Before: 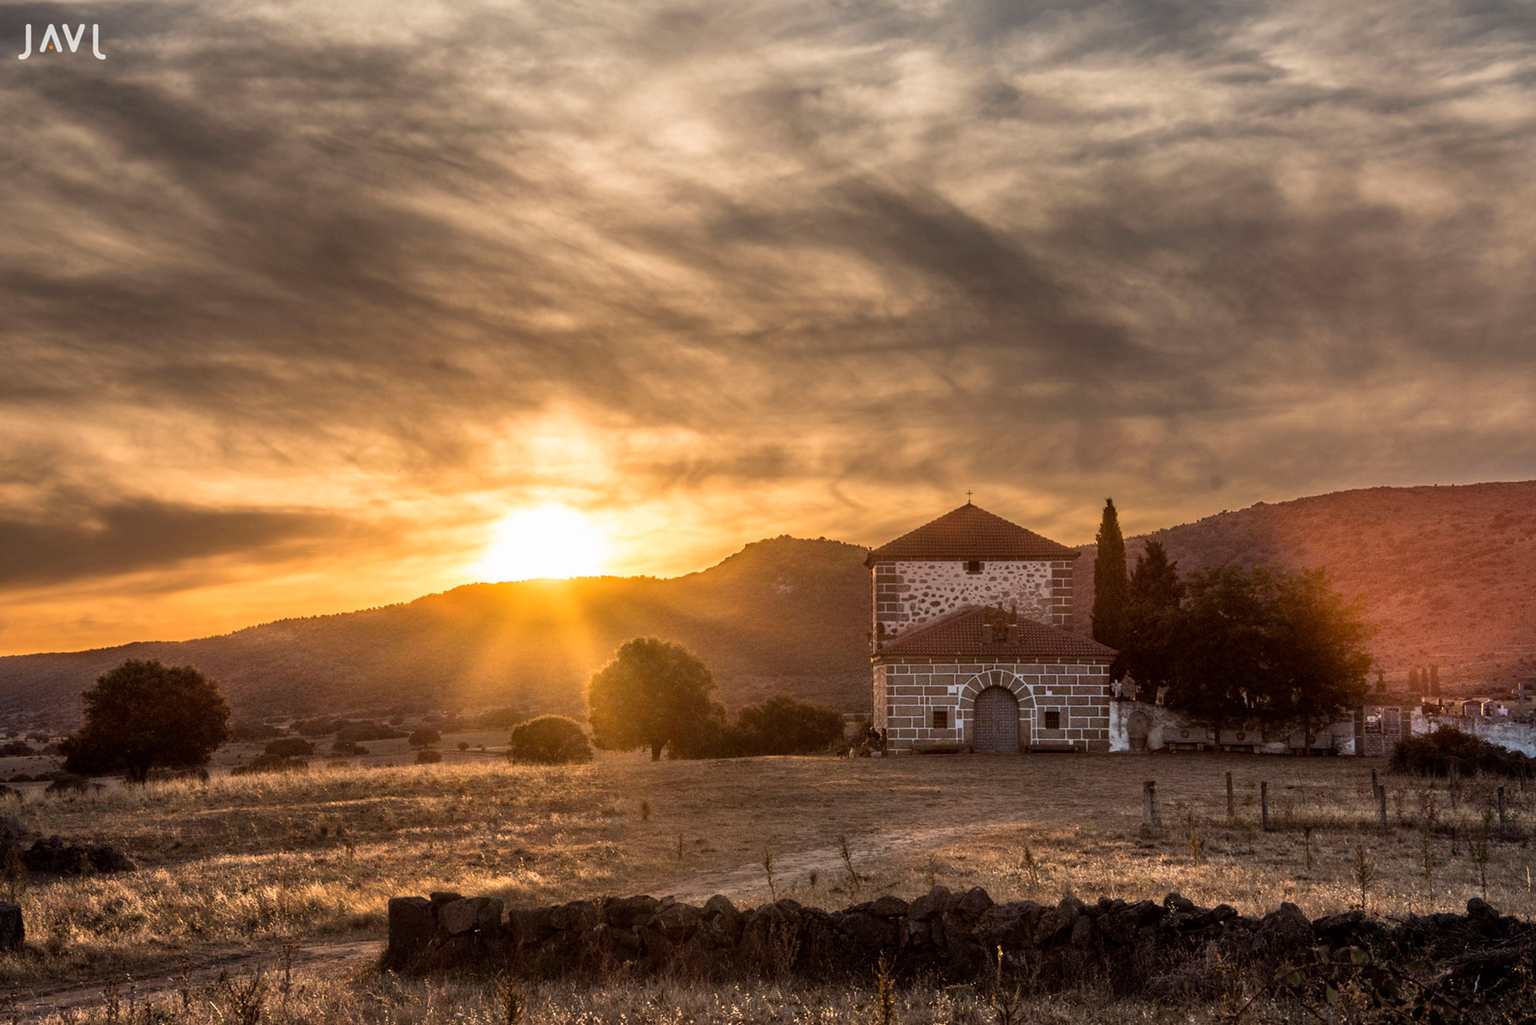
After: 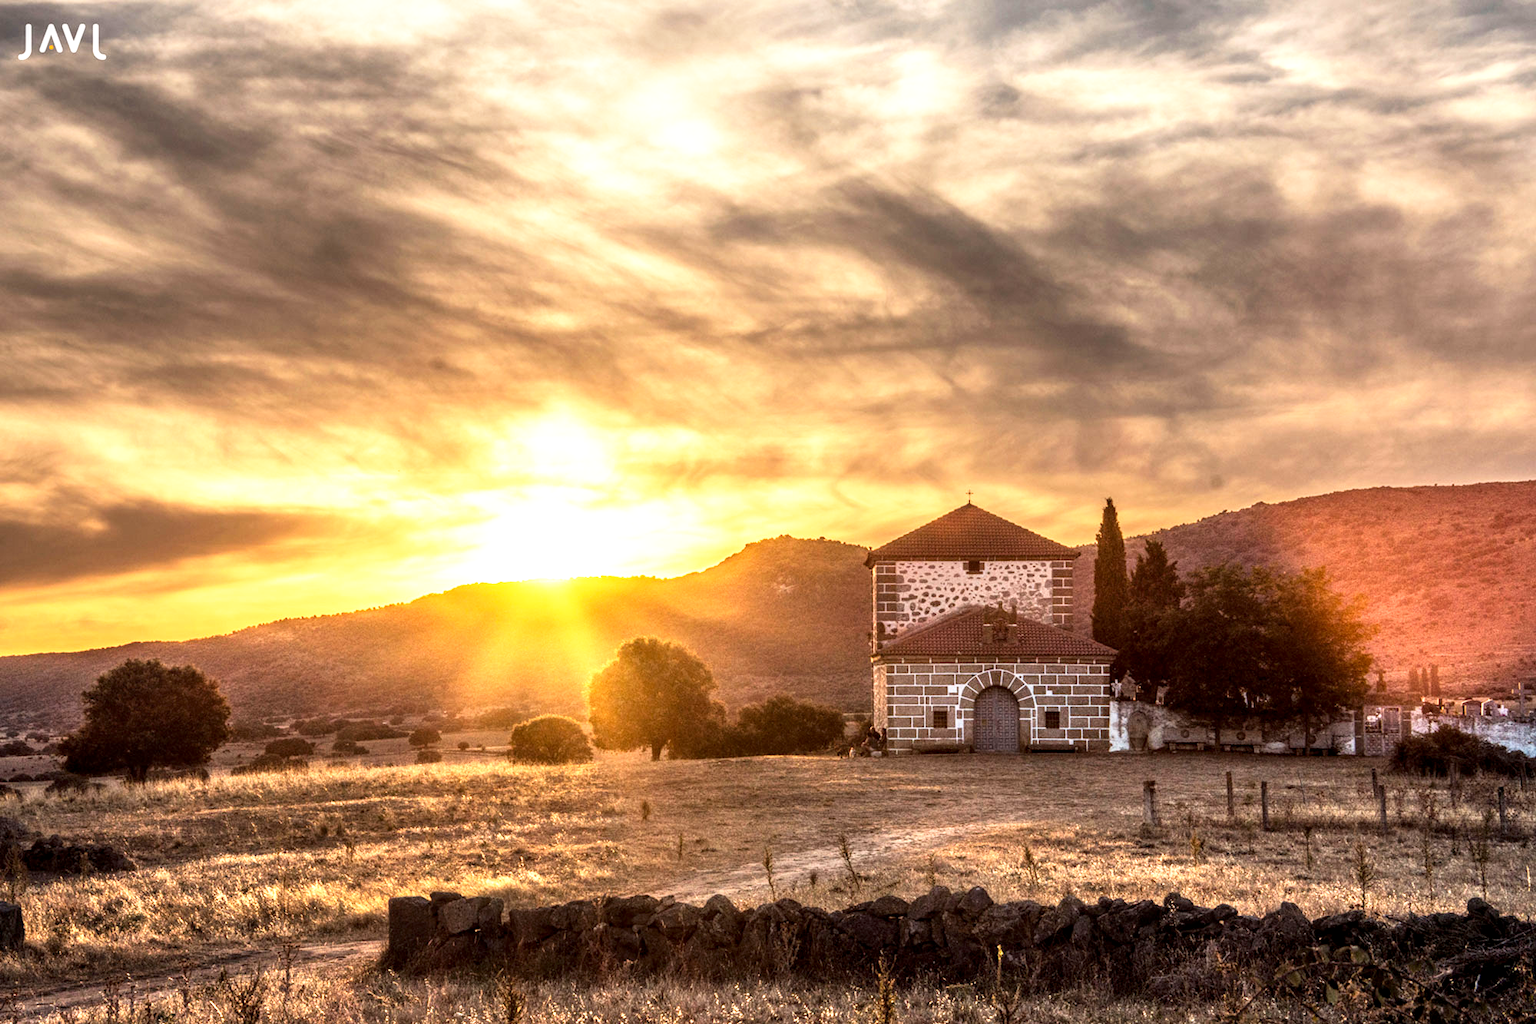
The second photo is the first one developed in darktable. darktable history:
contrast brightness saturation: contrast 0.105, brightness 0.017, saturation 0.02
local contrast: on, module defaults
base curve: curves: ch0 [(0, 0) (0.495, 0.917) (1, 1)], preserve colors none
tone equalizer: edges refinement/feathering 500, mask exposure compensation -1.57 EV, preserve details no
